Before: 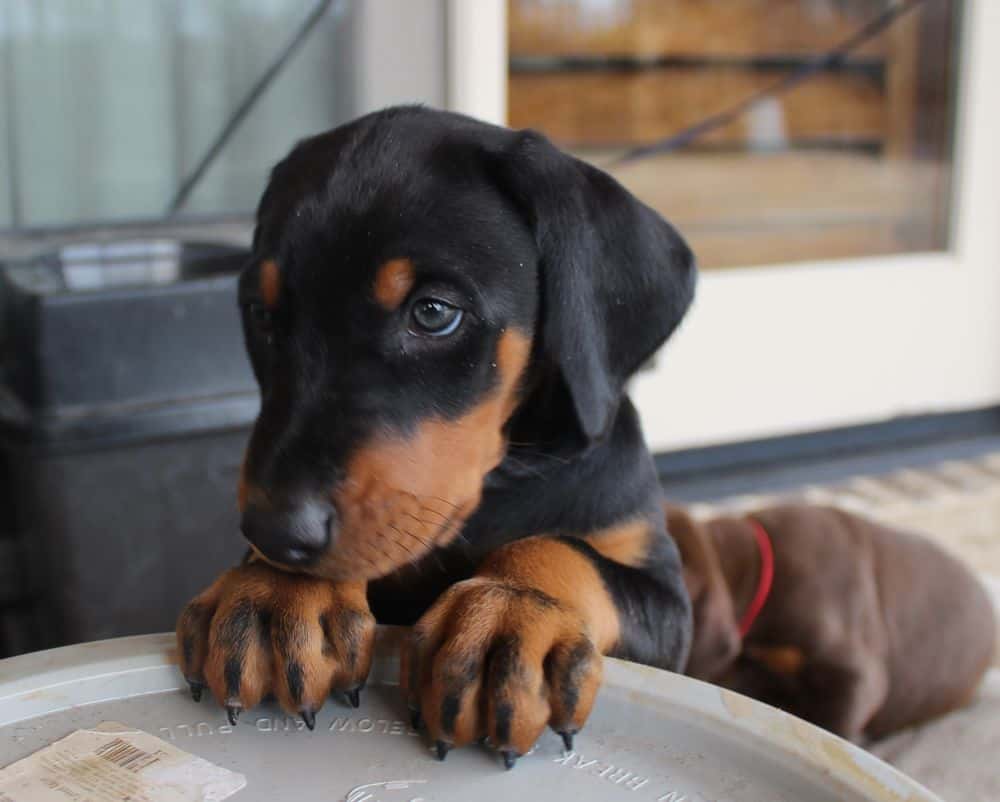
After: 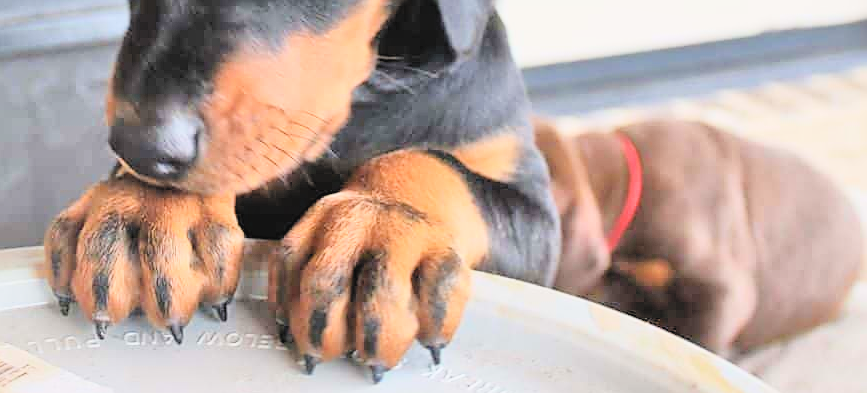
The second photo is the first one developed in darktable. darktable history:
shadows and highlights: on, module defaults
crop and rotate: left 13.282%, top 48.239%, bottom 2.734%
filmic rgb: black relative exposure -7.65 EV, white relative exposure 4.56 EV, hardness 3.61, contrast 0.99
contrast brightness saturation: contrast 0.38, brightness 0.515
tone equalizer: -7 EV 0.158 EV, -6 EV 0.599 EV, -5 EV 1.15 EV, -4 EV 1.33 EV, -3 EV 1.18 EV, -2 EV 0.6 EV, -1 EV 0.167 EV, mask exposure compensation -0.495 EV
exposure: exposure 0.736 EV, compensate highlight preservation false
sharpen: on, module defaults
